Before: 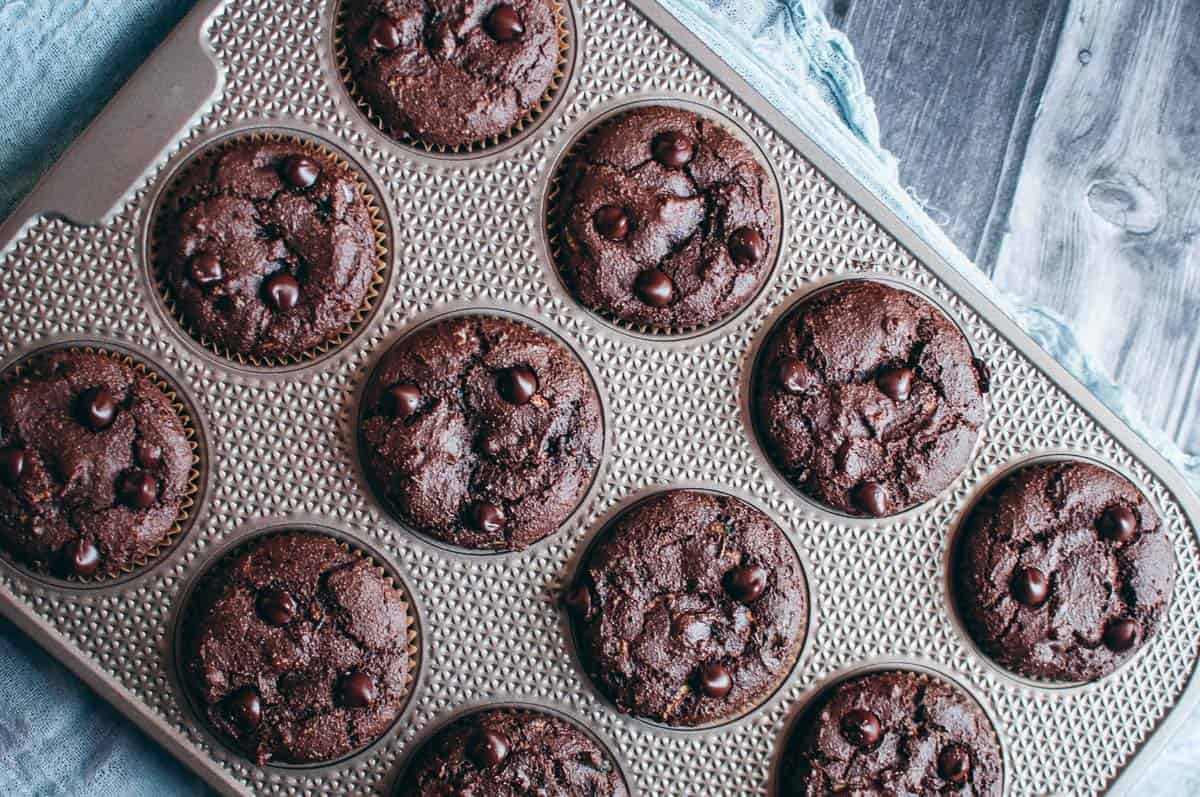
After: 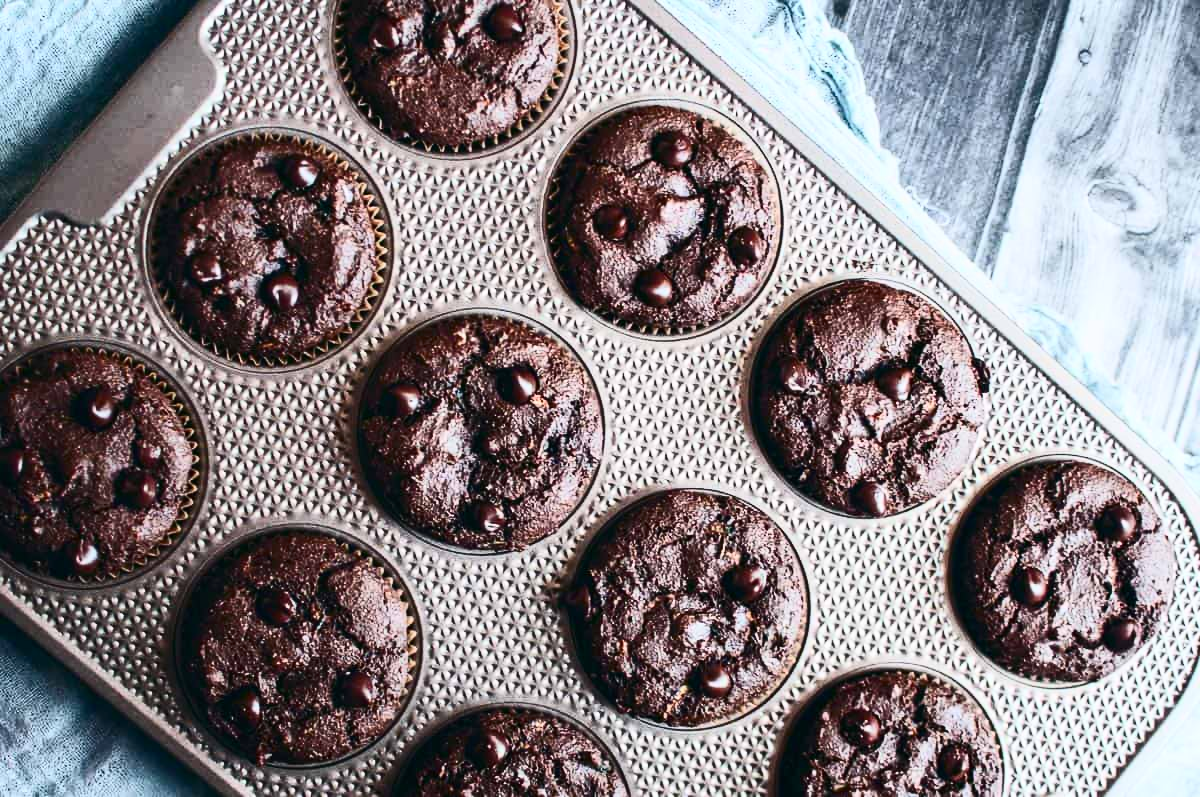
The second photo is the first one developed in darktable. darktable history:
contrast brightness saturation: contrast 0.385, brightness 0.112
local contrast: mode bilateral grid, contrast 100, coarseness 99, detail 93%, midtone range 0.2
